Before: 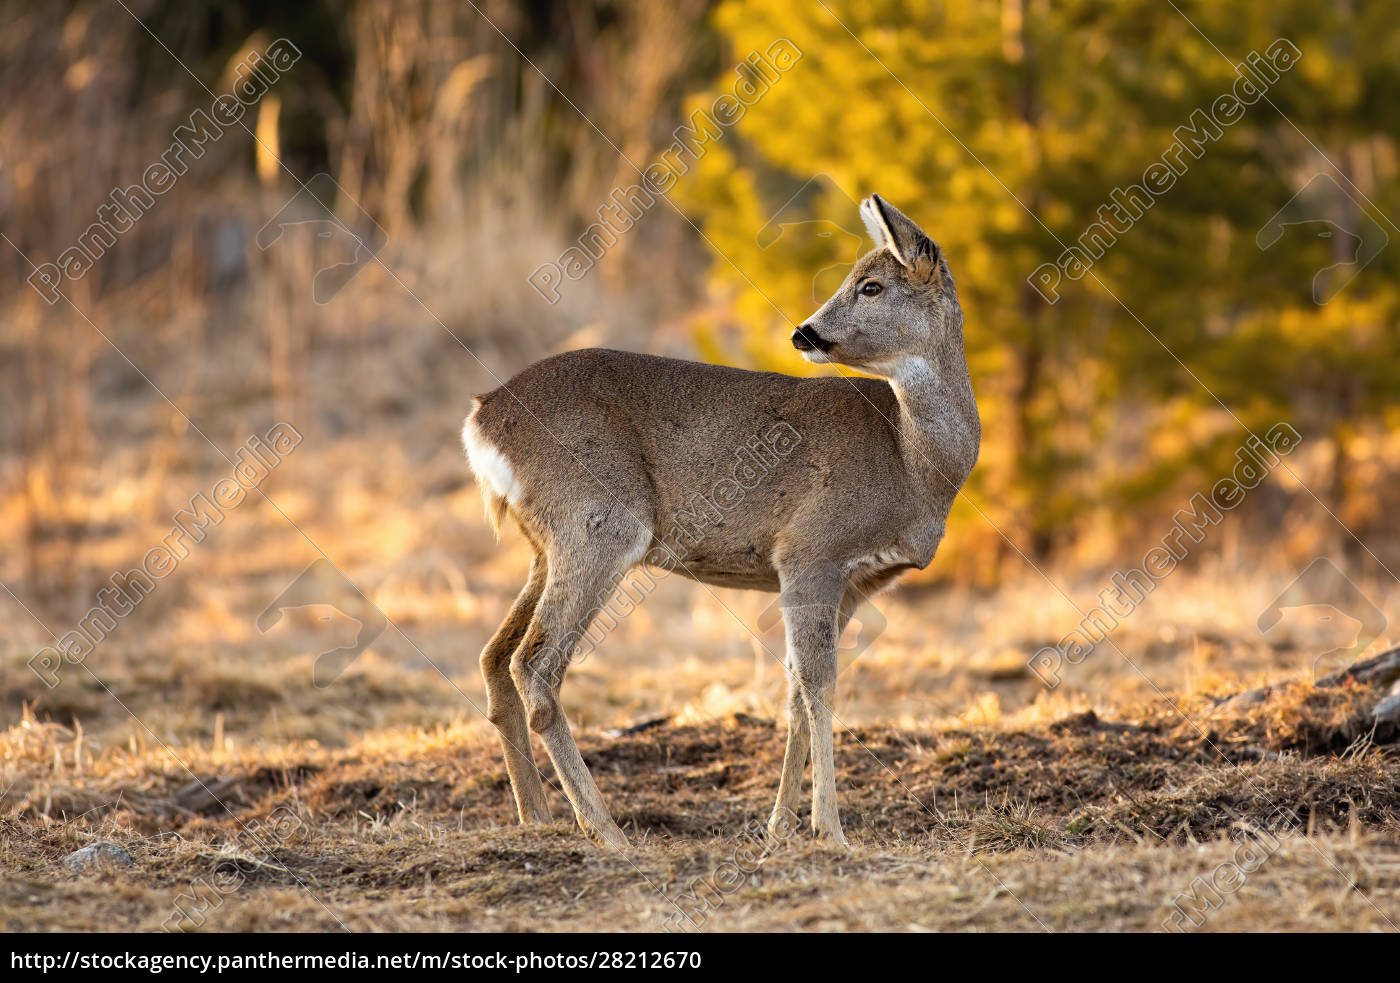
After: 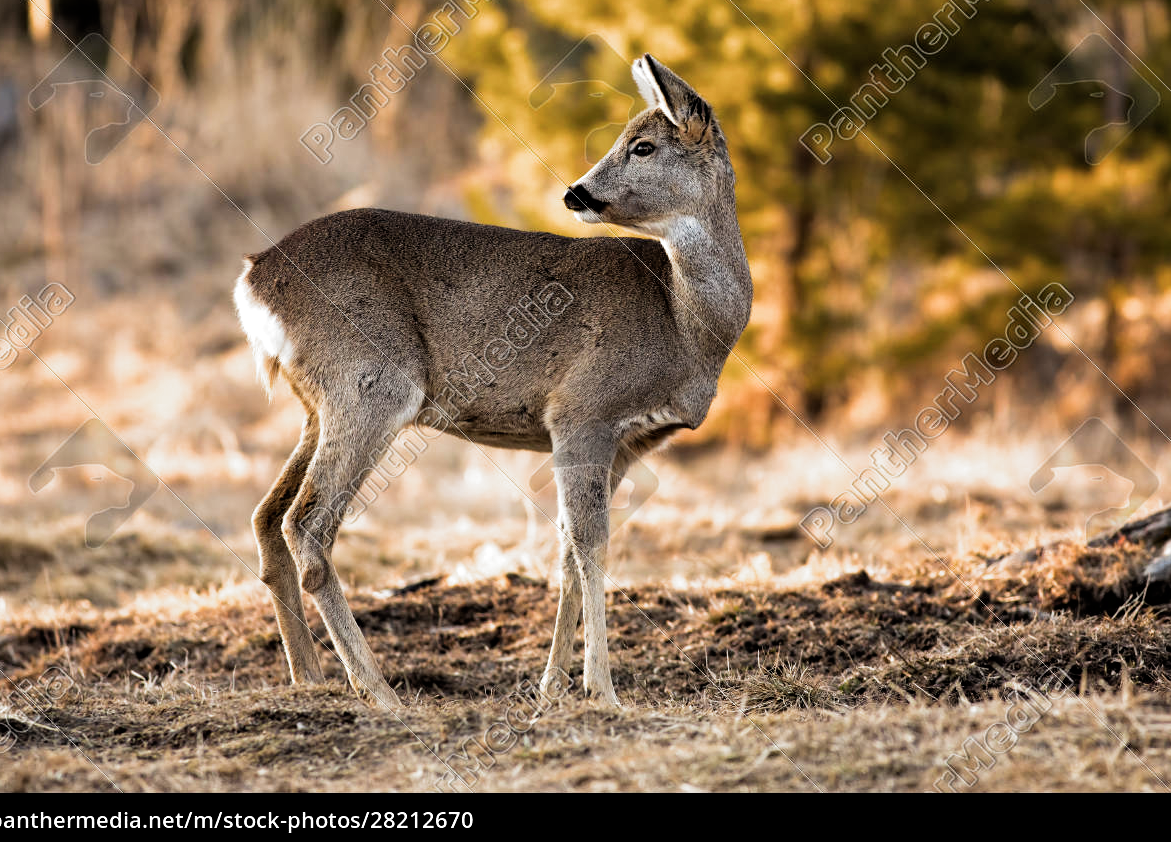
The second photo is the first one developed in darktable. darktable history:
crop: left 16.315%, top 14.246%
filmic rgb: black relative exposure -8.2 EV, white relative exposure 2.2 EV, threshold 3 EV, hardness 7.11, latitude 75%, contrast 1.325, highlights saturation mix -2%, shadows ↔ highlights balance 30%, preserve chrominance RGB euclidean norm, color science v5 (2021), contrast in shadows safe, contrast in highlights safe, enable highlight reconstruction true
